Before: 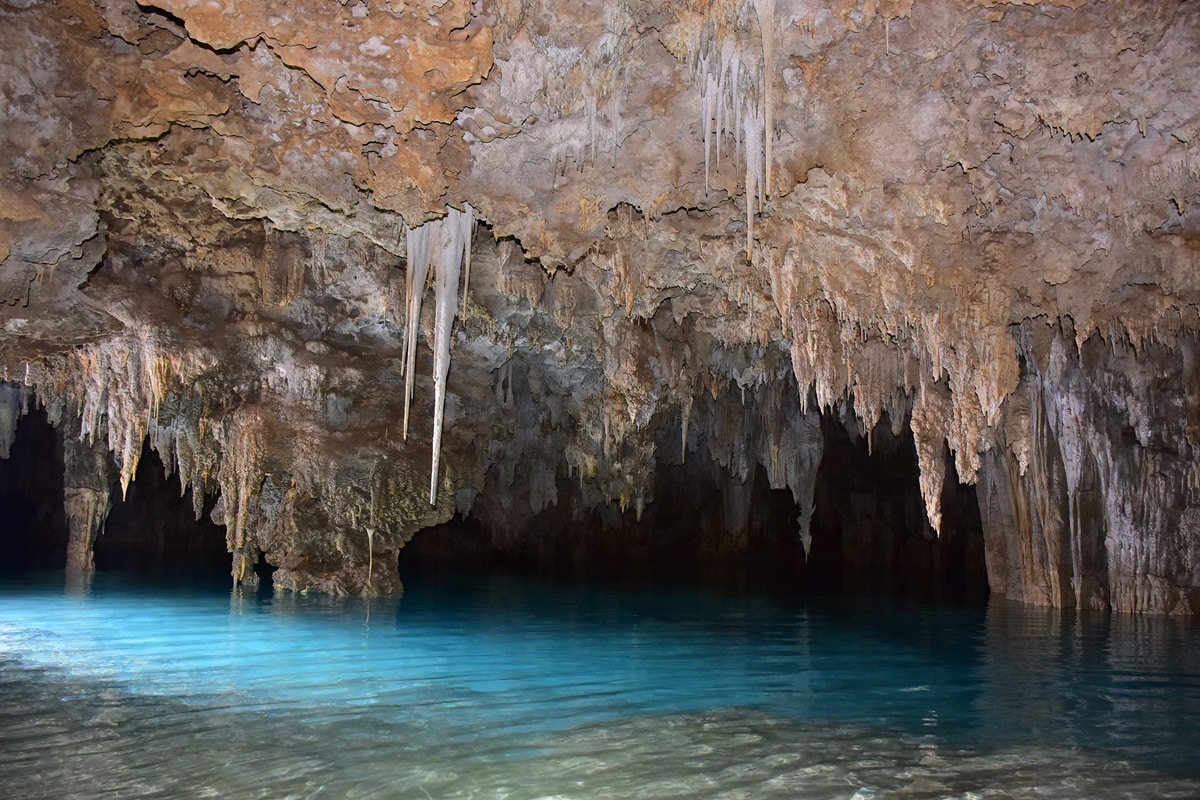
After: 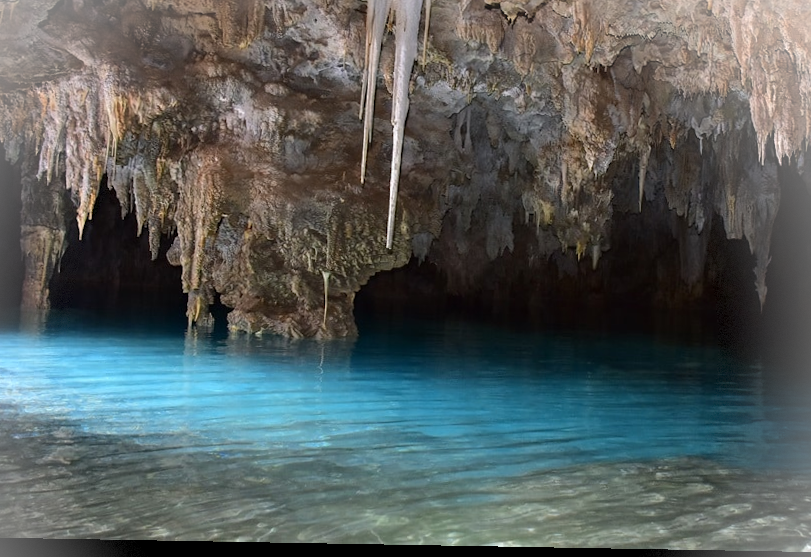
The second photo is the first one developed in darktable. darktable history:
vignetting: fall-off radius 63.37%, brightness 0.315, saturation 0.001, center (-0.03, 0.236), dithering 8-bit output
crop and rotate: angle -1.01°, left 4.035%, top 32.119%, right 29.111%
tone equalizer: edges refinement/feathering 500, mask exposure compensation -1.57 EV, preserve details no
